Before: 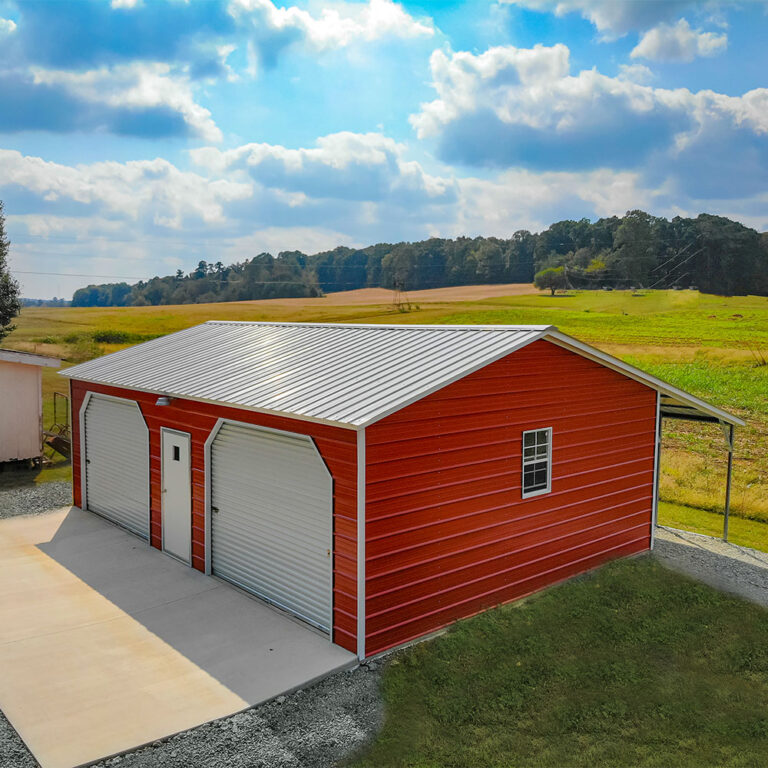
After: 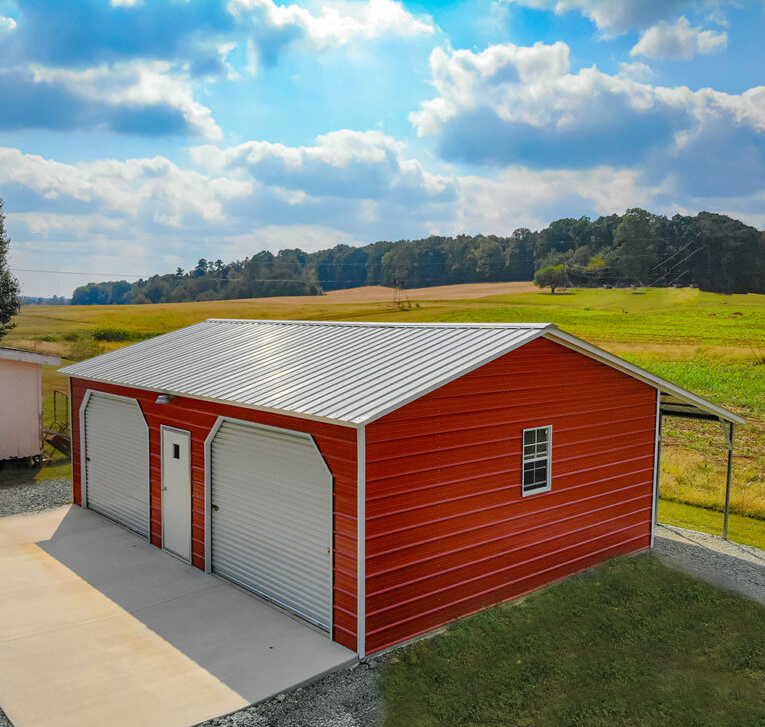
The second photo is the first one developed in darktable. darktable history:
crop: top 0.282%, right 0.26%, bottom 5.014%
